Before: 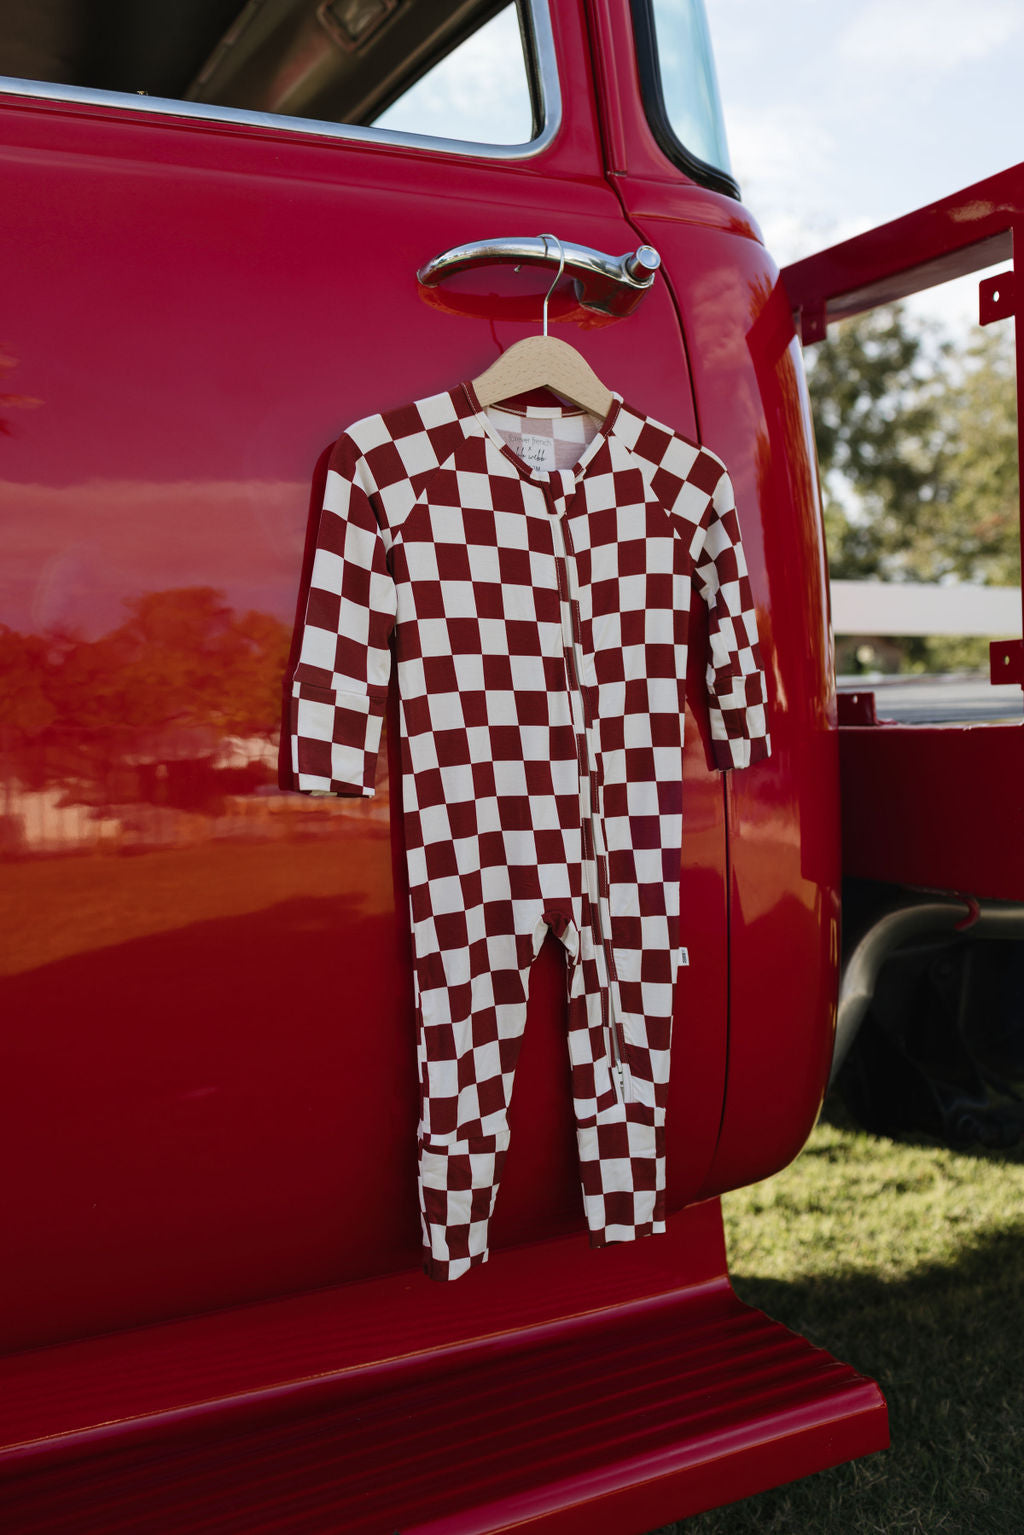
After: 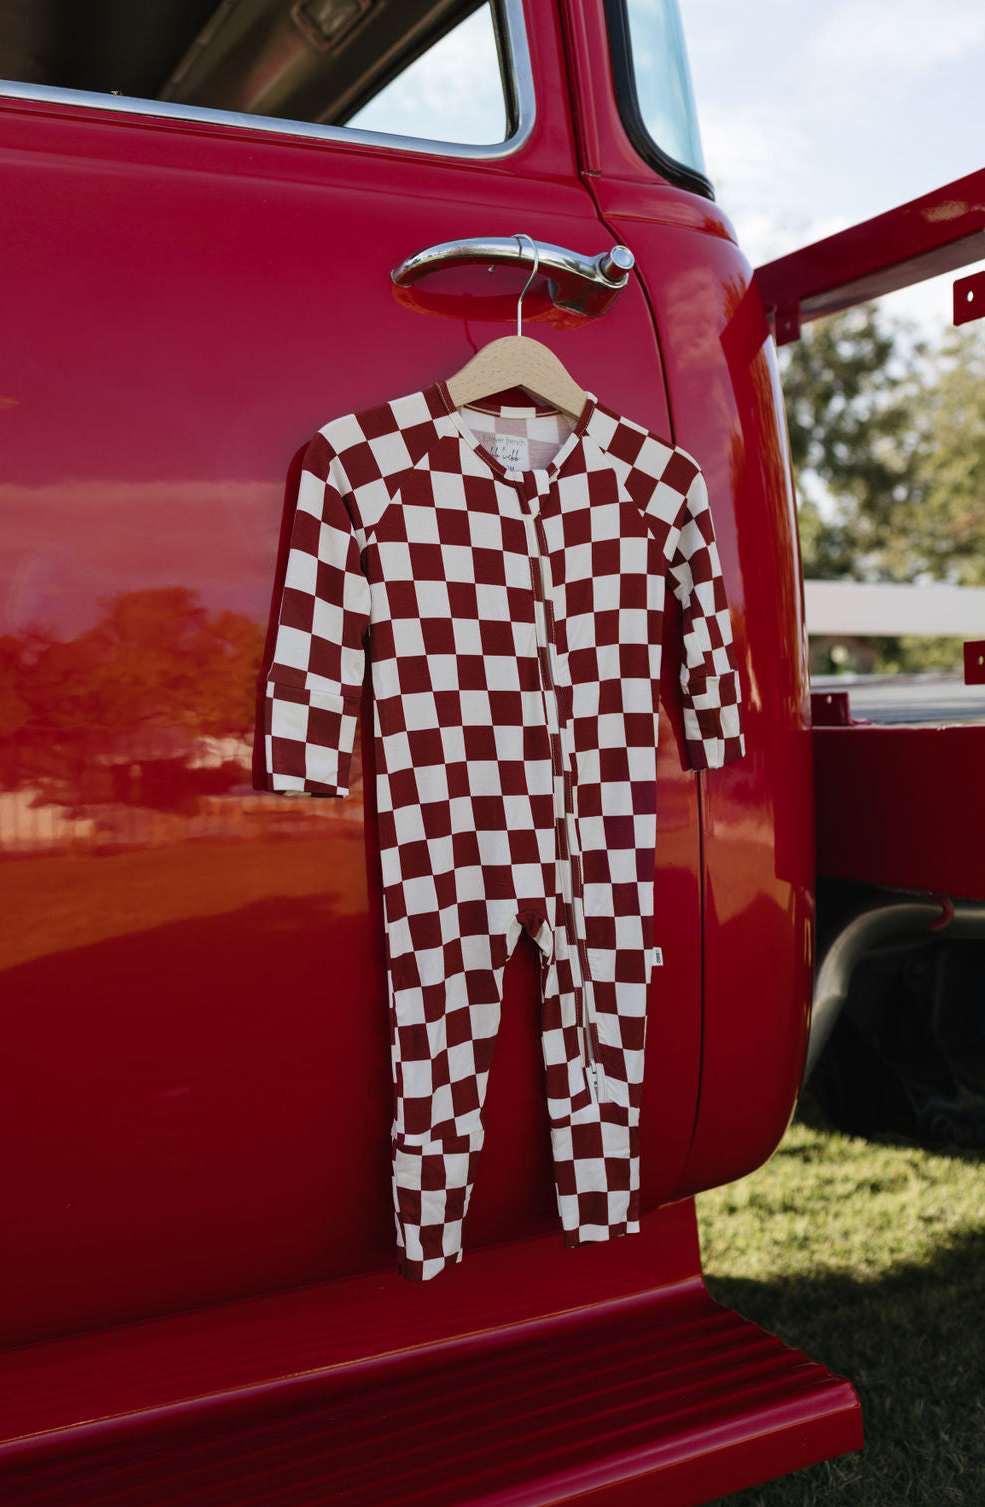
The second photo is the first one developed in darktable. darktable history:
crop and rotate: left 2.558%, right 1.214%, bottom 1.767%
